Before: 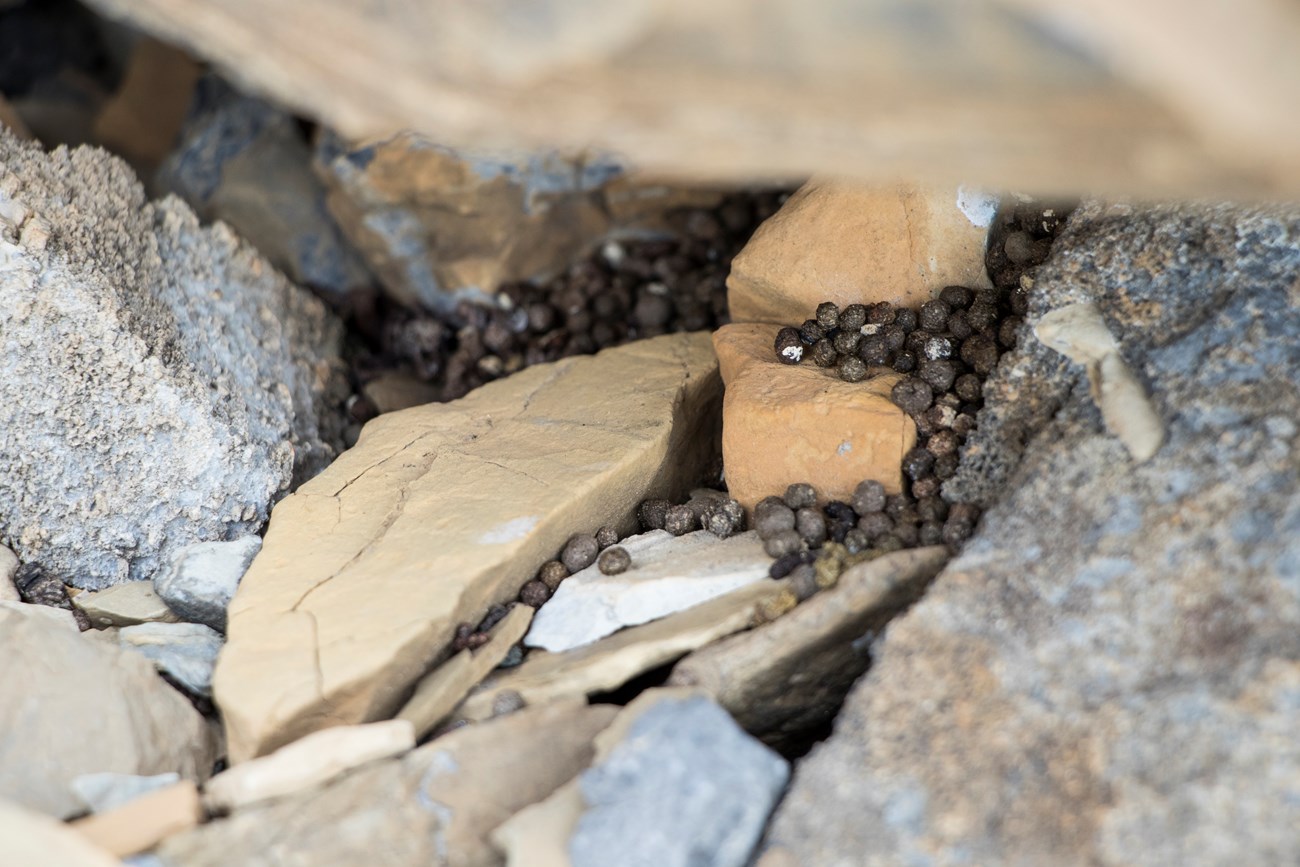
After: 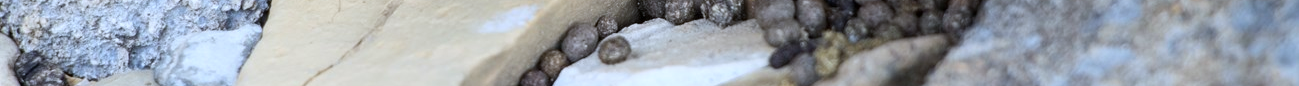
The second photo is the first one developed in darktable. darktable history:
white balance: red 0.931, blue 1.11
exposure: compensate highlight preservation false
crop and rotate: top 59.084%, bottom 30.916%
